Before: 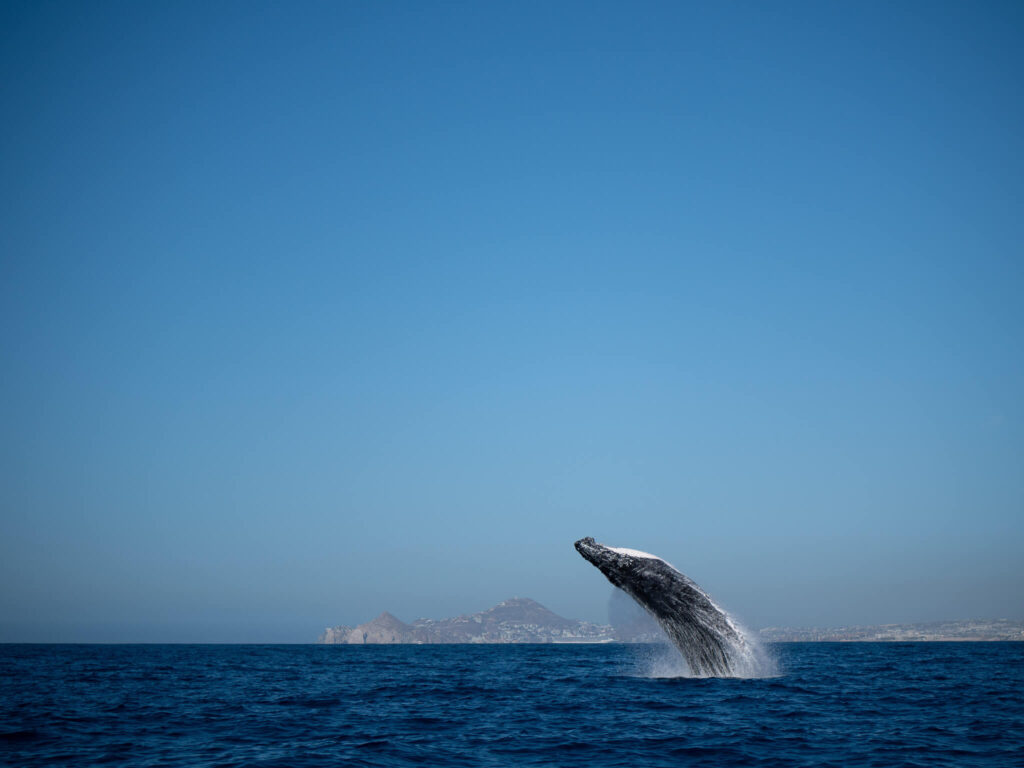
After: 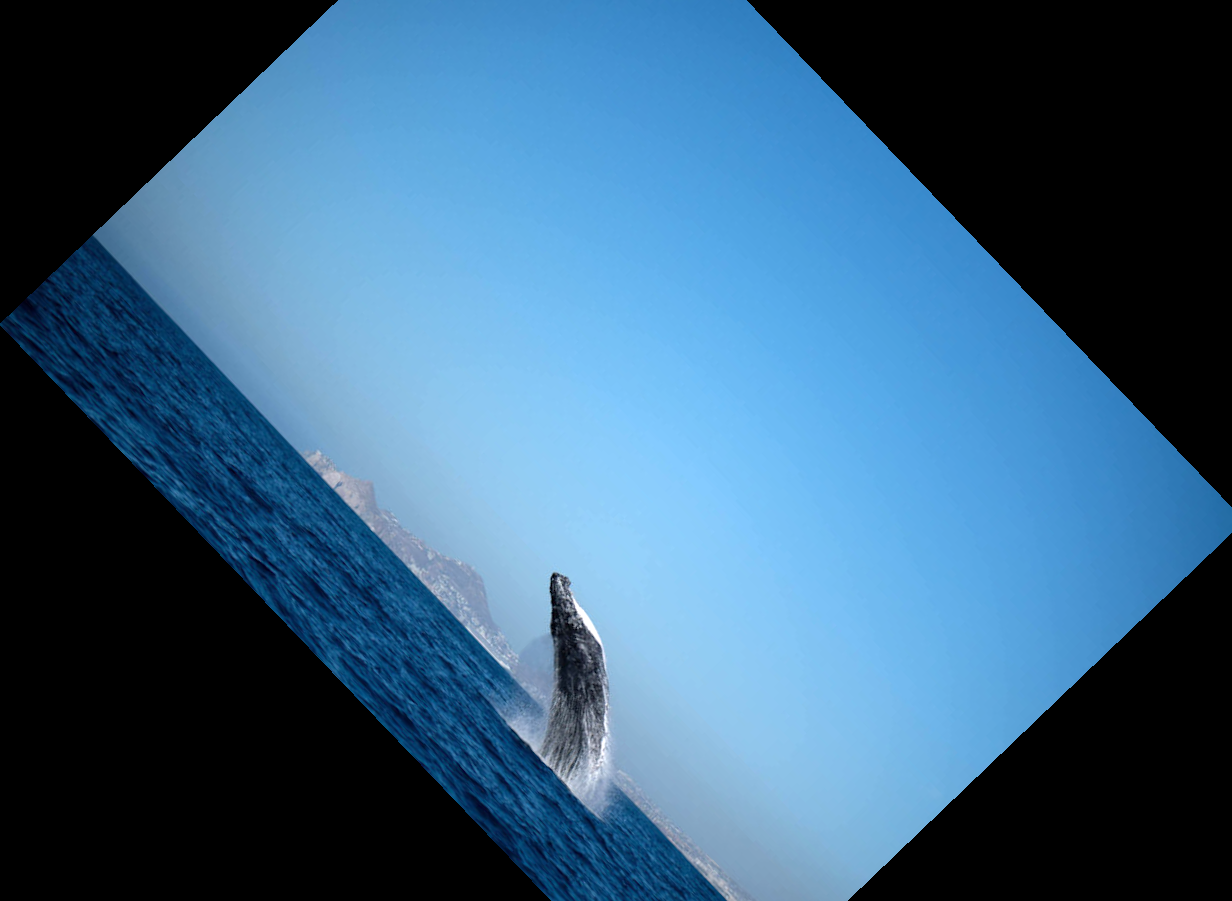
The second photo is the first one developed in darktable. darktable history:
rotate and perspective: rotation 0.226°, lens shift (vertical) -0.042, crop left 0.023, crop right 0.982, crop top 0.006, crop bottom 0.994
exposure: exposure 0.64 EV, compensate highlight preservation false
crop and rotate: angle -46.26°, top 16.234%, right 0.912%, bottom 11.704%
